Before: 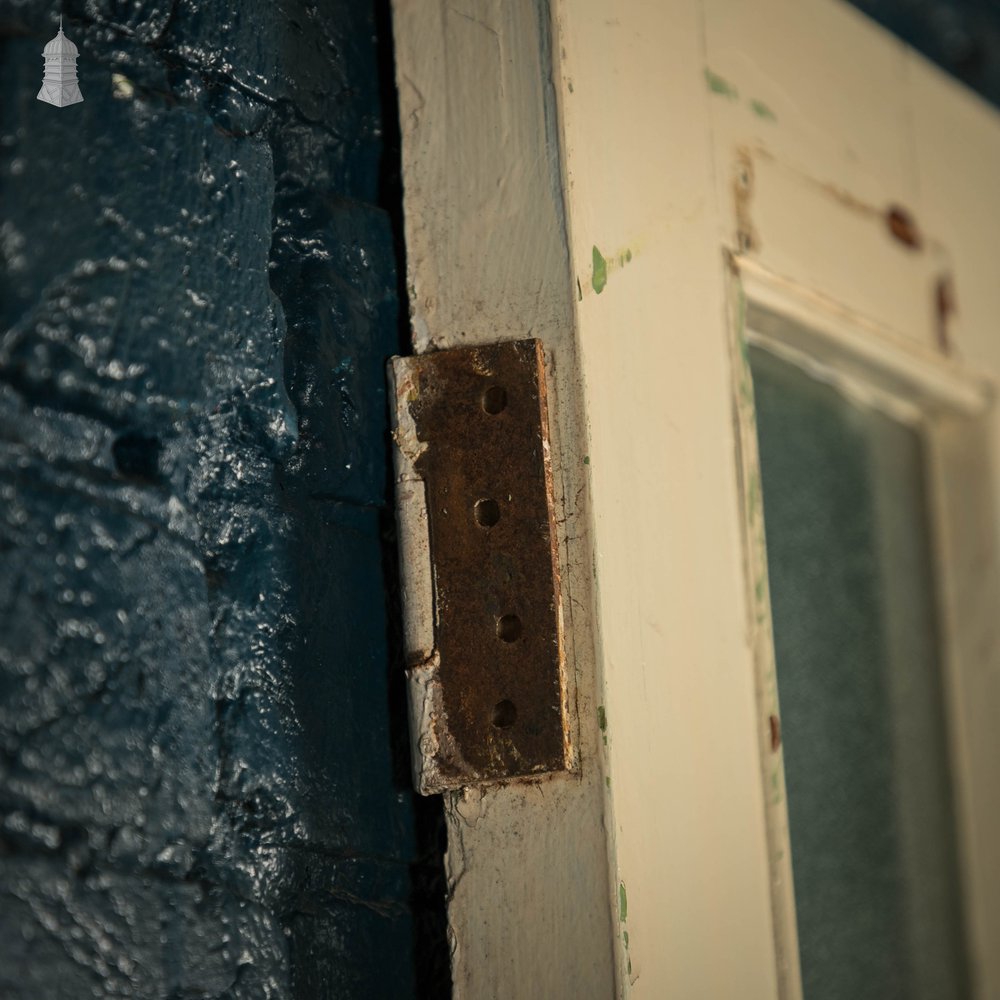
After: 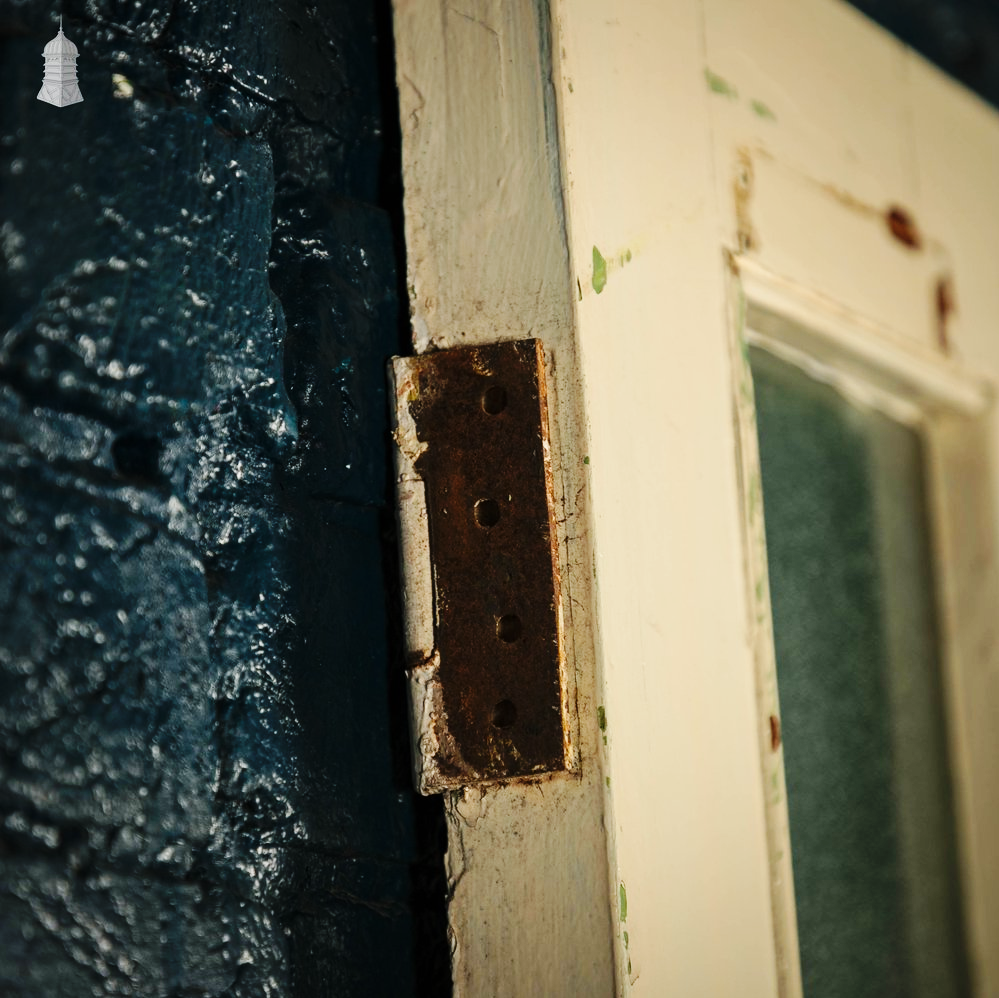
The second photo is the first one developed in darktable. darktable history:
base curve: curves: ch0 [(0, 0) (0.036, 0.025) (0.121, 0.166) (0.206, 0.329) (0.605, 0.79) (1, 1)], preserve colors none
crop: top 0.05%, bottom 0.098%
